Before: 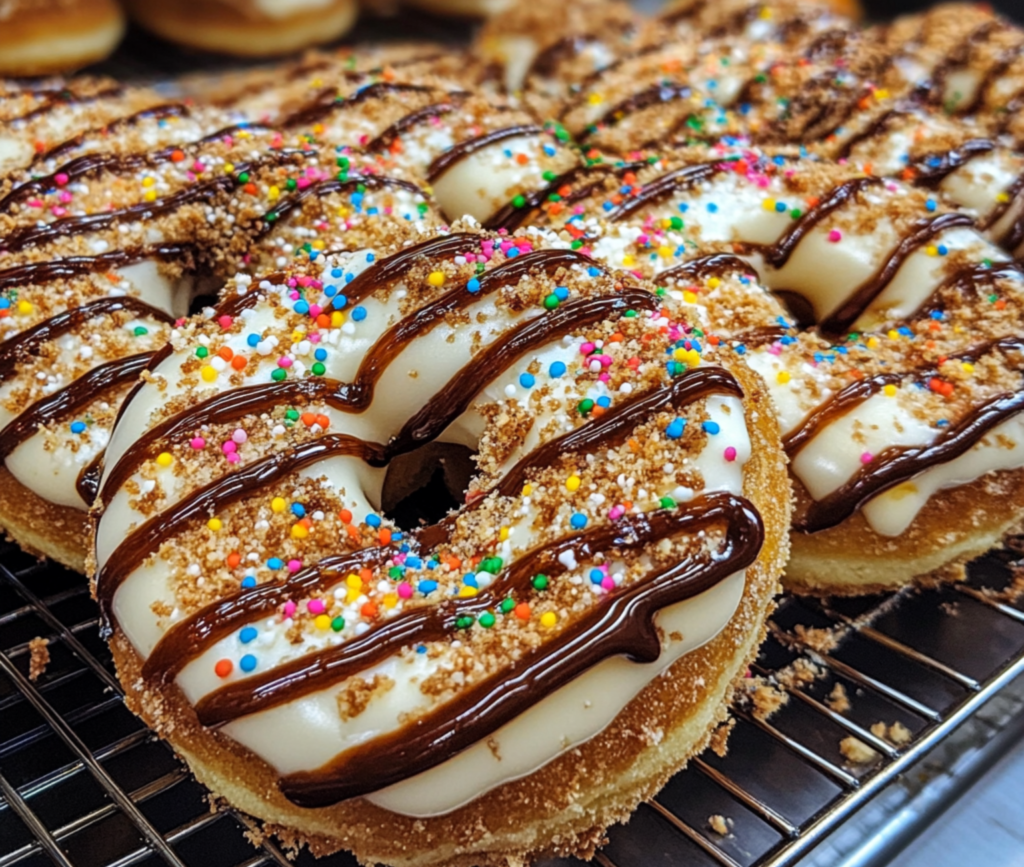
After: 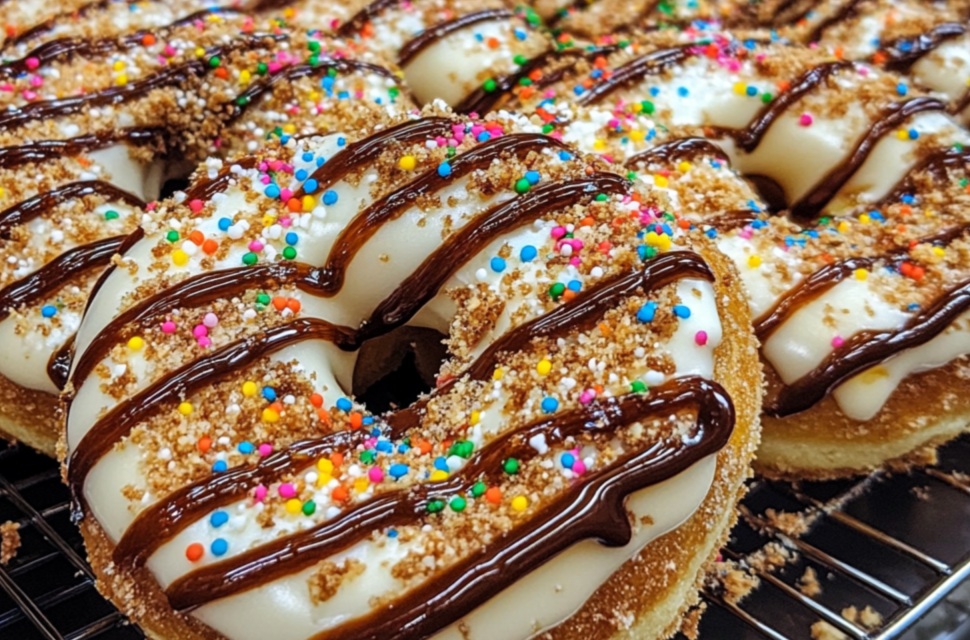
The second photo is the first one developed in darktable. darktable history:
crop and rotate: left 2.927%, top 13.545%, right 2.341%, bottom 12.599%
